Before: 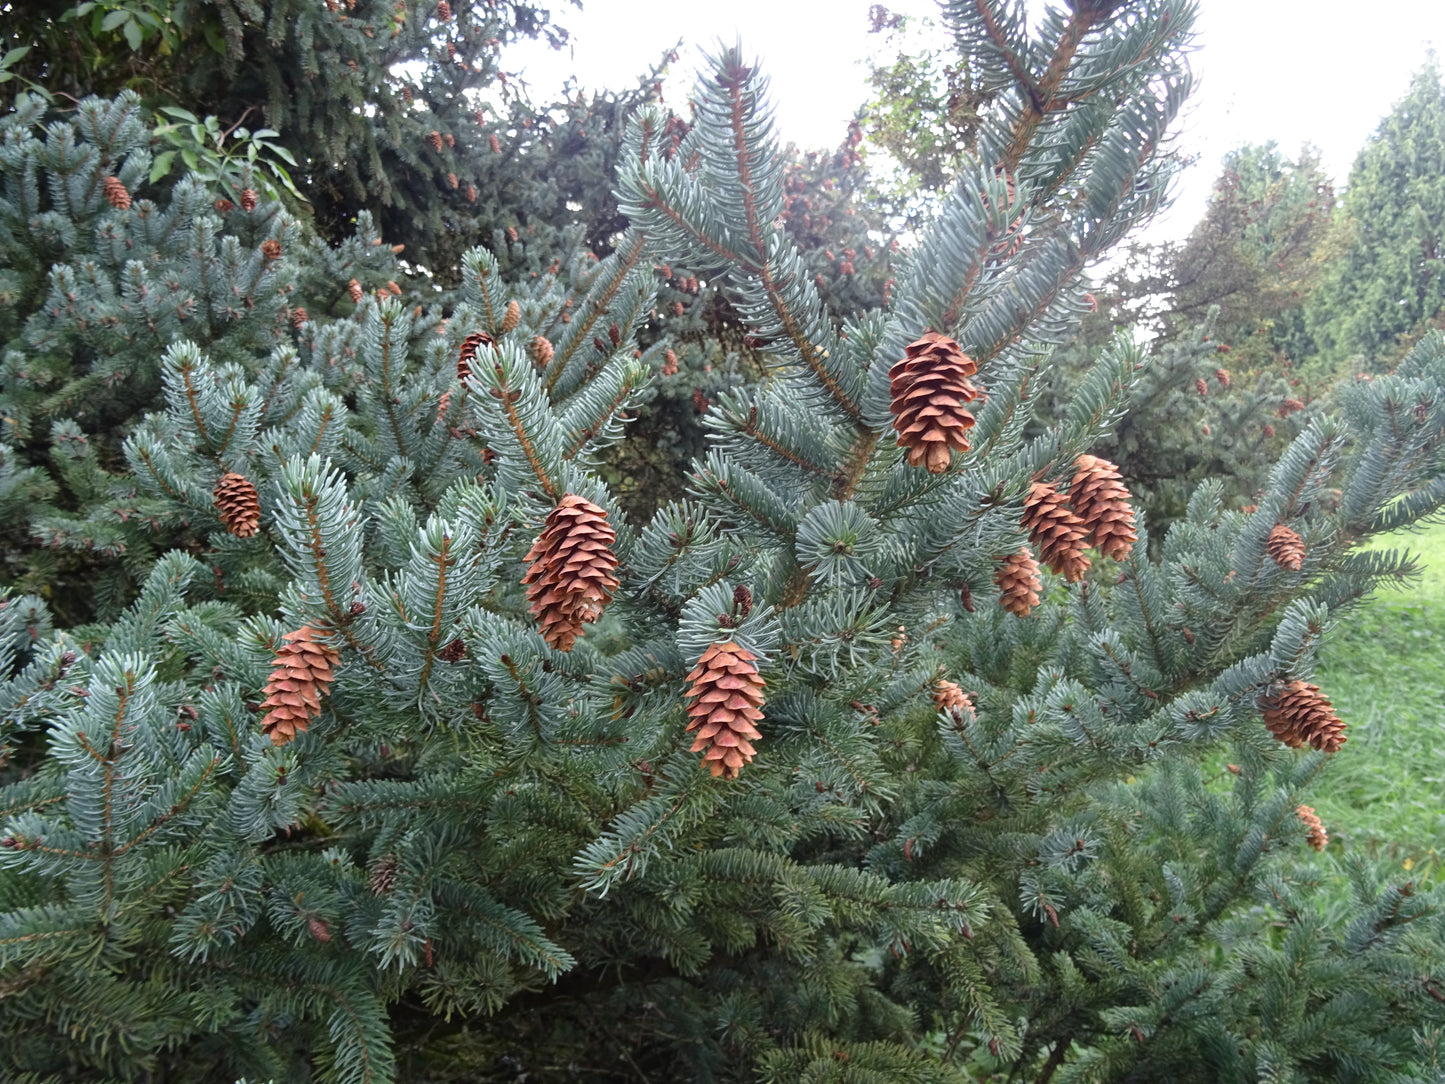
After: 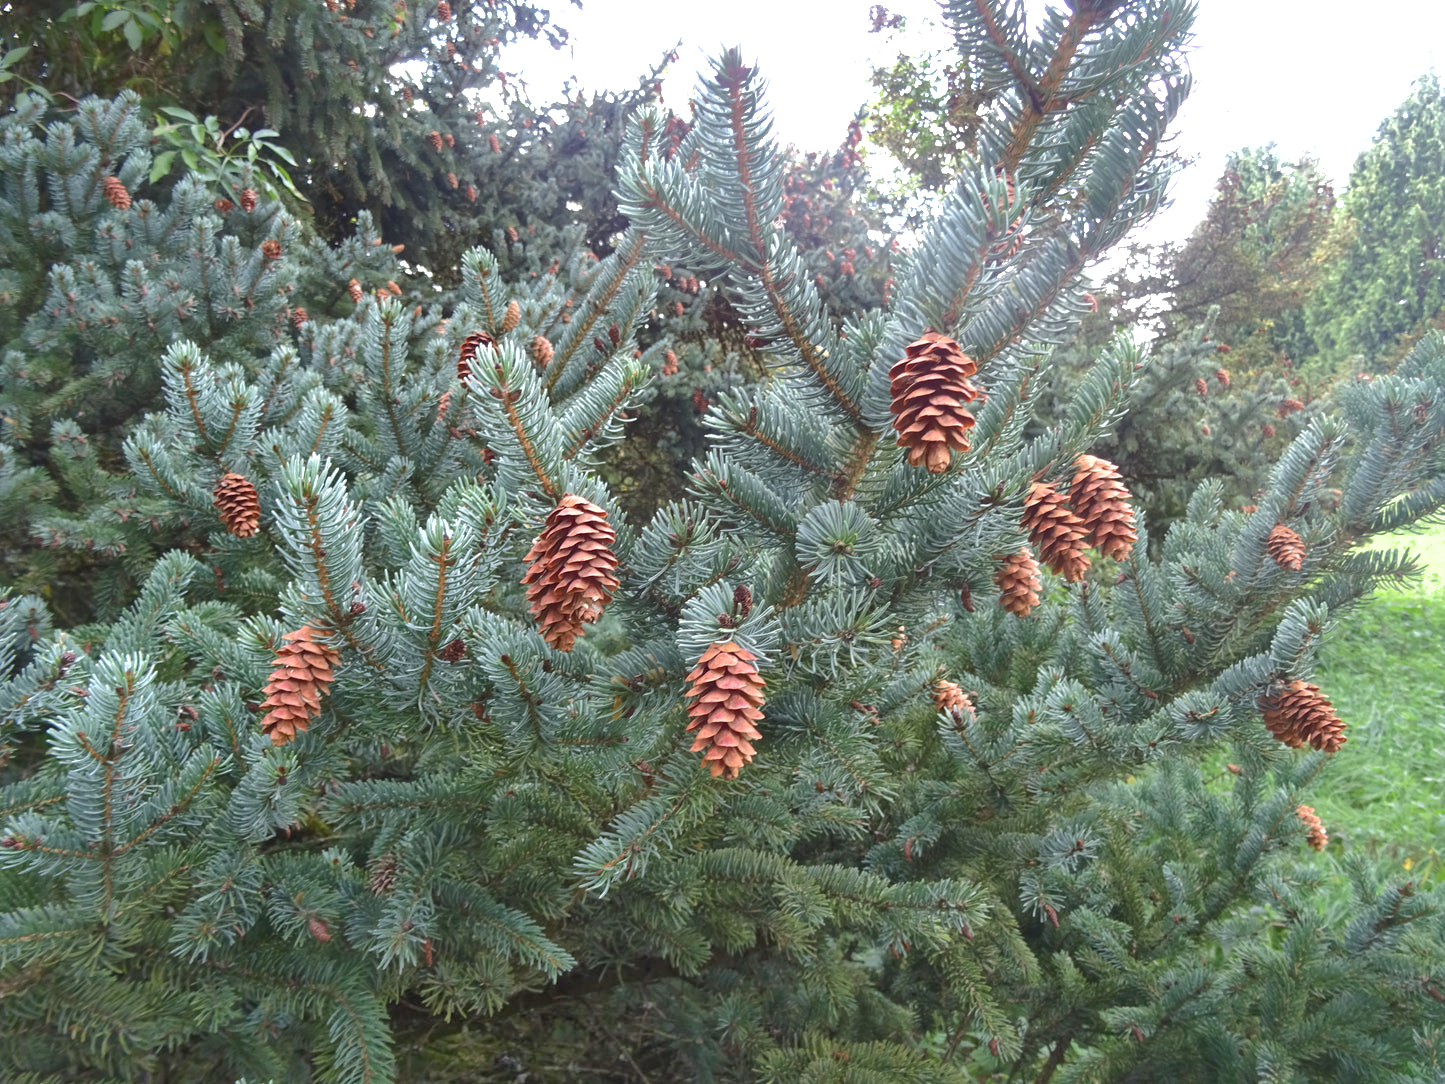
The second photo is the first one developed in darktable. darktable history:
tone equalizer: -8 EV 0.289 EV, -7 EV 0.417 EV, -6 EV 0.409 EV, -5 EV 0.221 EV, -3 EV -0.251 EV, -2 EV -0.432 EV, -1 EV -0.425 EV, +0 EV -0.228 EV
exposure: black level correction 0, exposure 0.702 EV, compensate highlight preservation false
shadows and highlights: shadows 59.59, highlights -60.03
